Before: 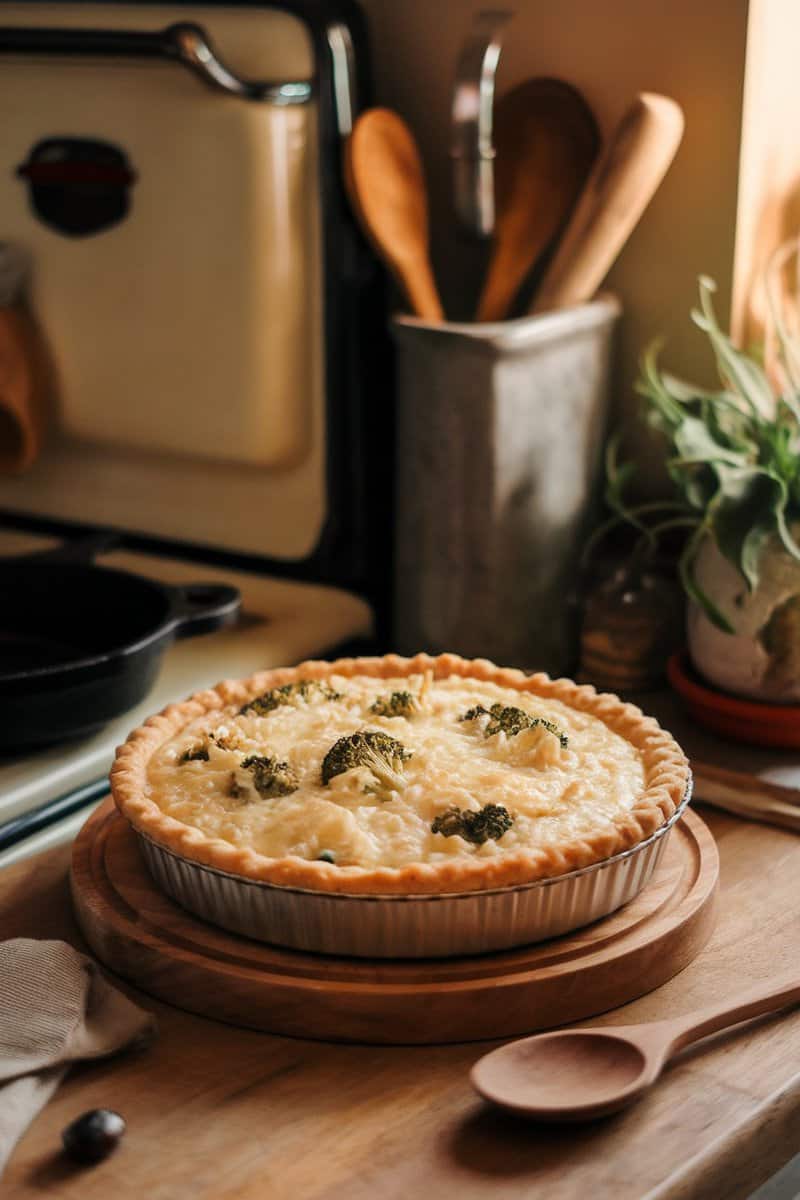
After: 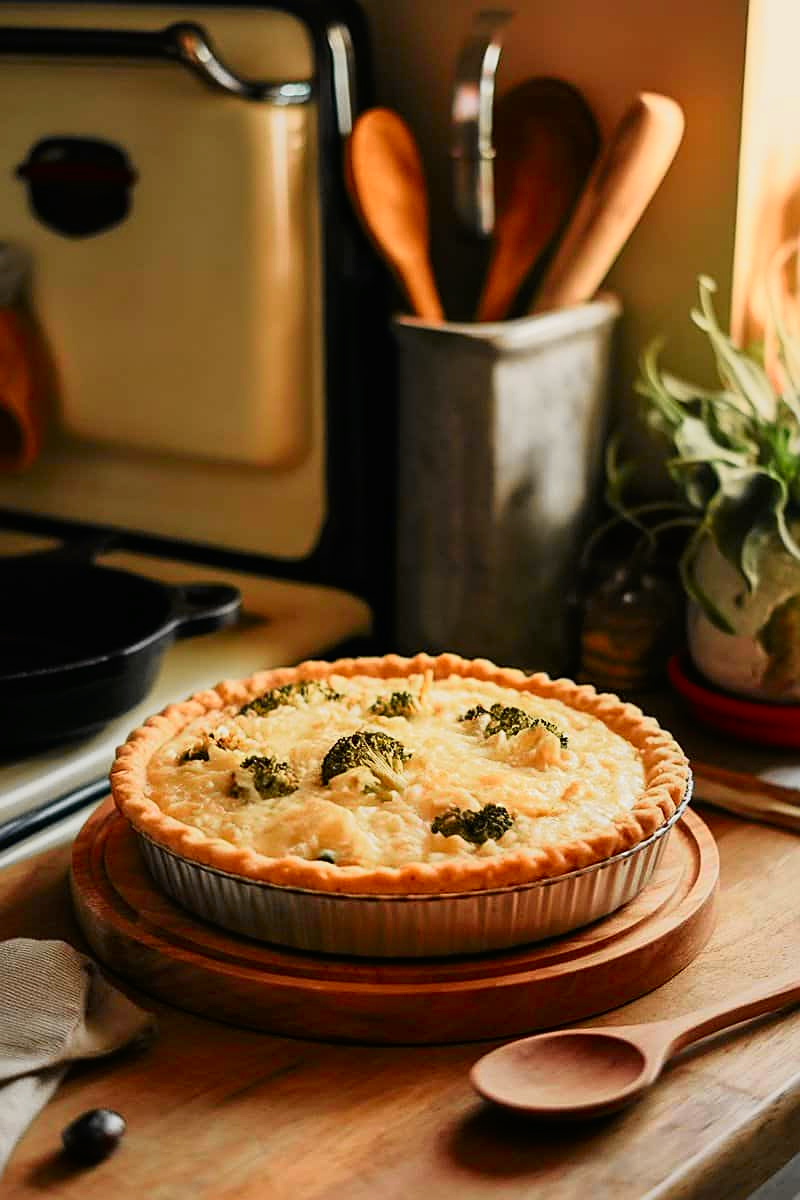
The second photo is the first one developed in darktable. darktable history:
sharpen: on, module defaults
tone curve: curves: ch0 [(0, 0.006) (0.037, 0.022) (0.123, 0.105) (0.19, 0.173) (0.277, 0.279) (0.474, 0.517) (0.597, 0.662) (0.687, 0.774) (0.855, 0.891) (1, 0.982)]; ch1 [(0, 0) (0.243, 0.245) (0.422, 0.415) (0.493, 0.495) (0.508, 0.503) (0.544, 0.552) (0.557, 0.582) (0.626, 0.672) (0.694, 0.732) (1, 1)]; ch2 [(0, 0) (0.249, 0.216) (0.356, 0.329) (0.424, 0.442) (0.476, 0.483) (0.498, 0.5) (0.517, 0.519) (0.532, 0.539) (0.562, 0.596) (0.614, 0.662) (0.706, 0.757) (0.808, 0.809) (0.991, 0.968)], color space Lab, independent channels, preserve colors none
exposure: exposure -0.151 EV, compensate highlight preservation false
